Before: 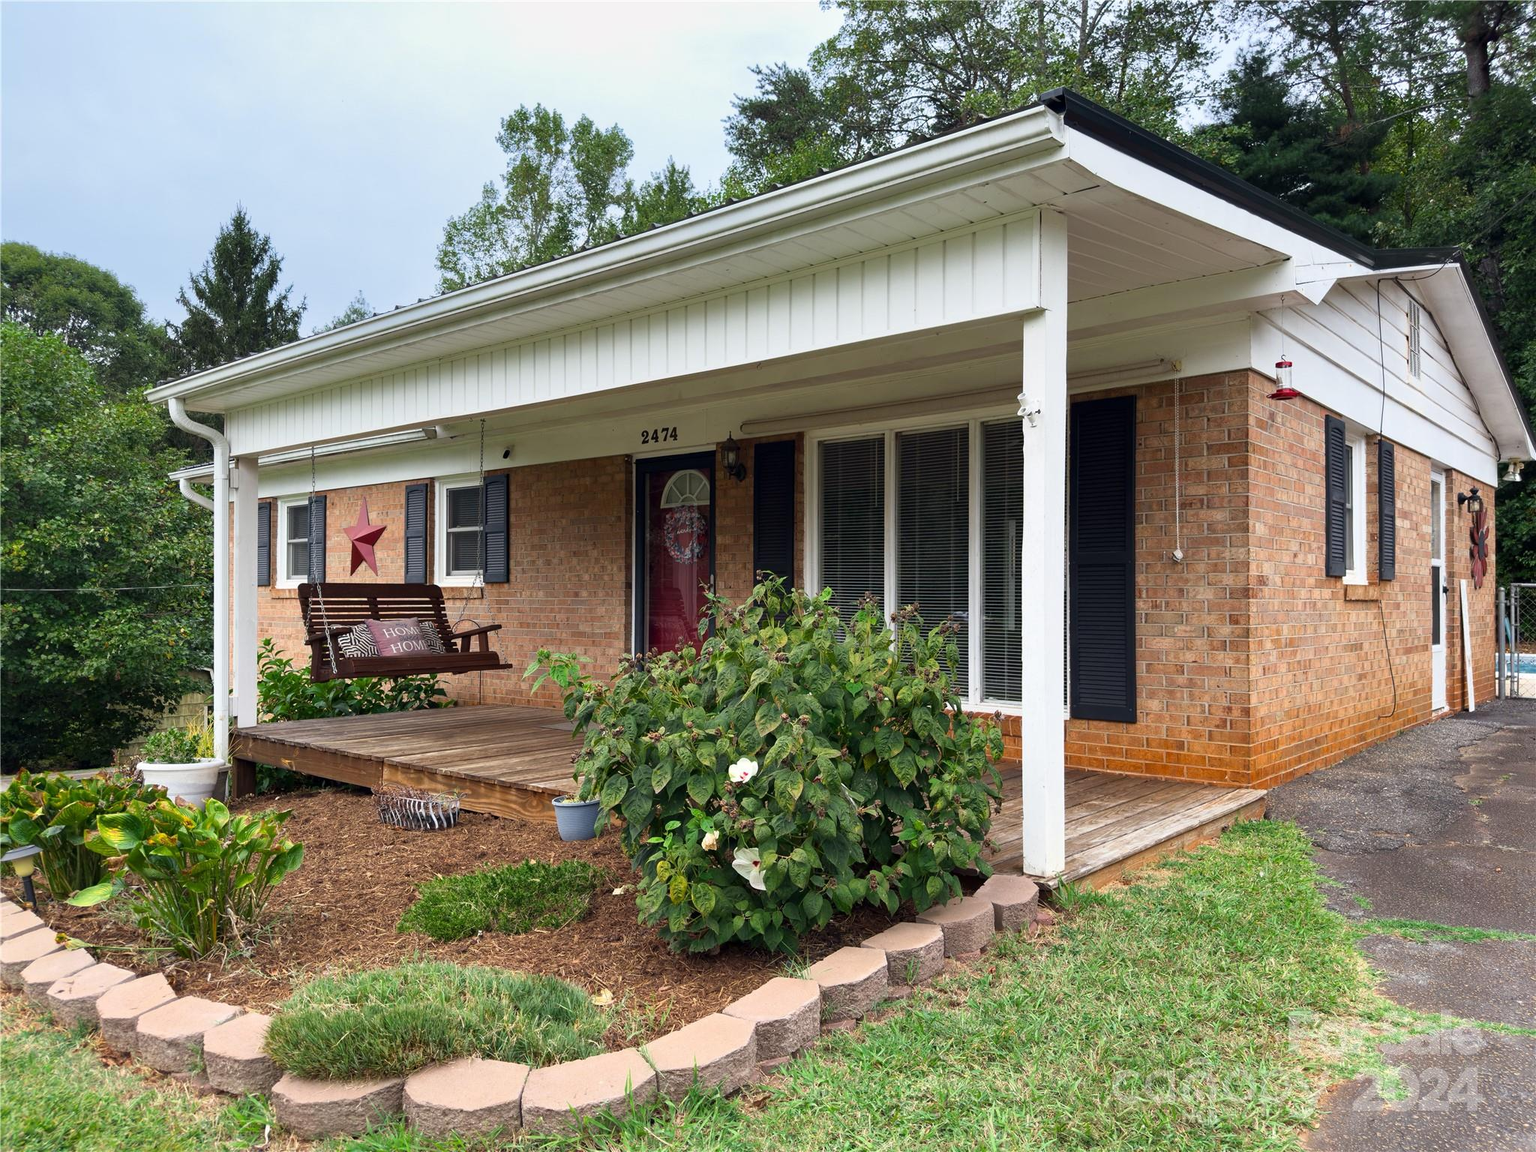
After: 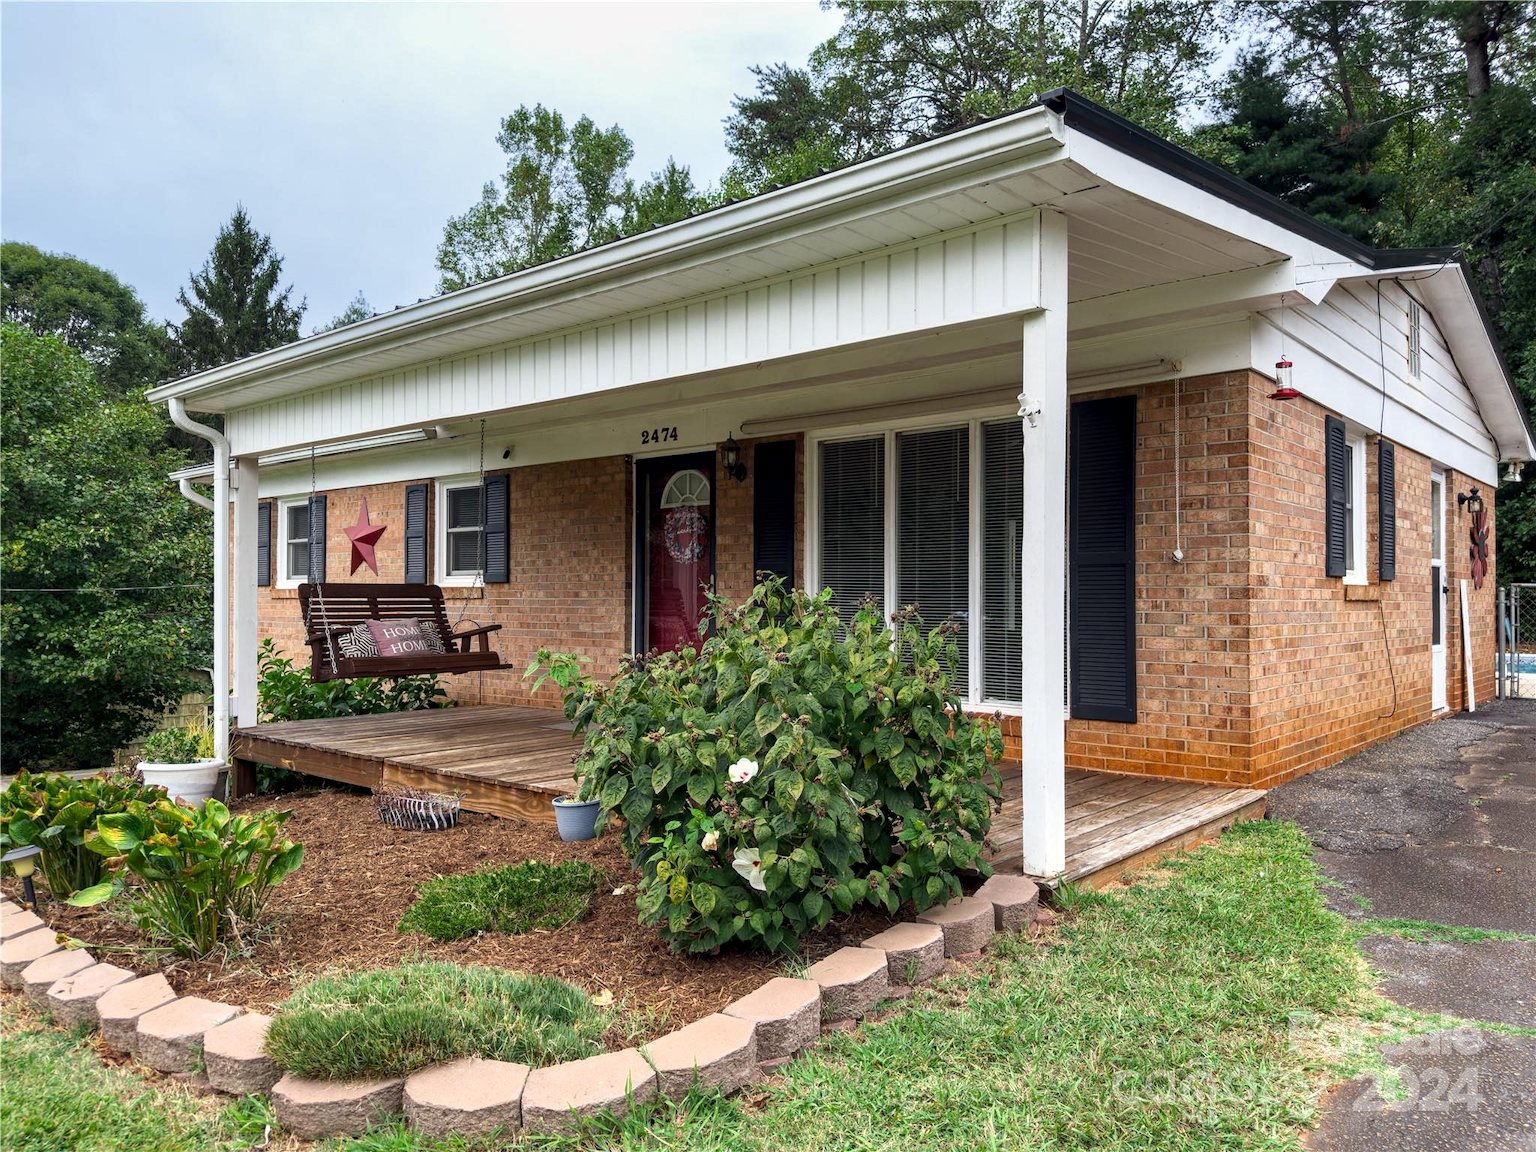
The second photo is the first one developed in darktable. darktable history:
tone equalizer: edges refinement/feathering 500, mask exposure compensation -1.57 EV, preserve details no
local contrast: detail 130%
